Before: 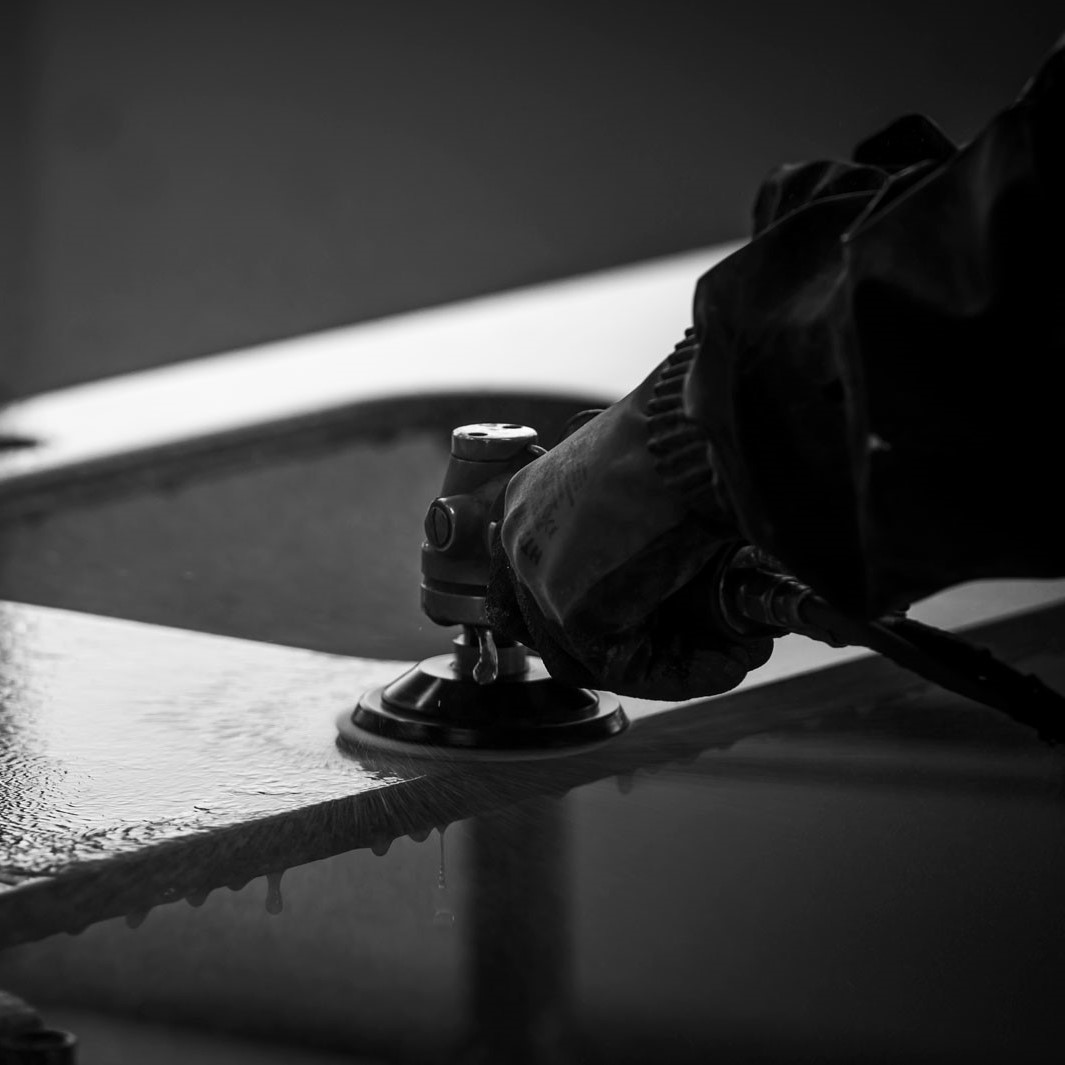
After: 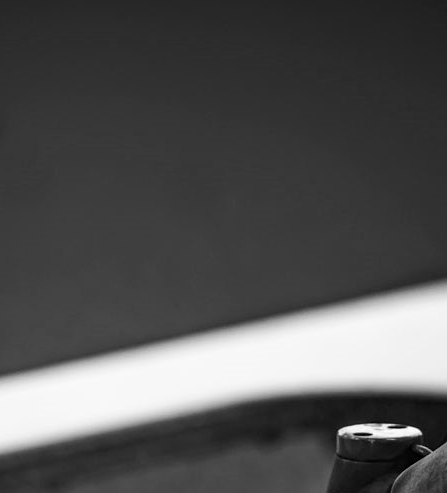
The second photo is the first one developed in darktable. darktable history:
crop and rotate: left 10.817%, top 0.062%, right 47.194%, bottom 53.626%
haze removal: on, module defaults
